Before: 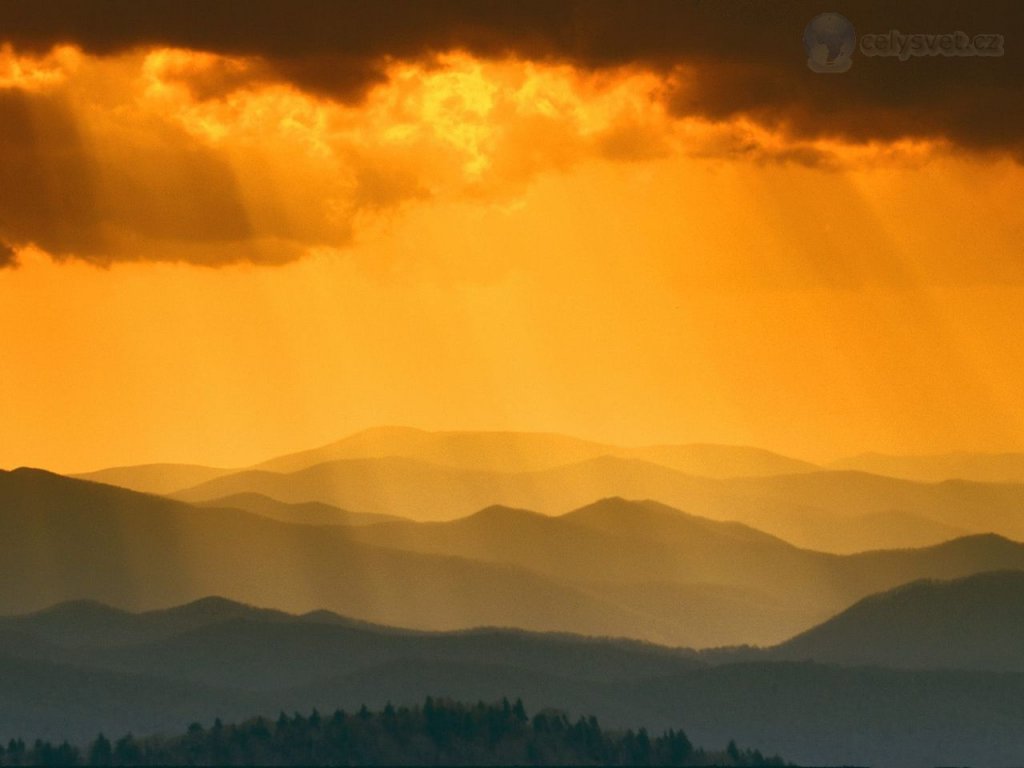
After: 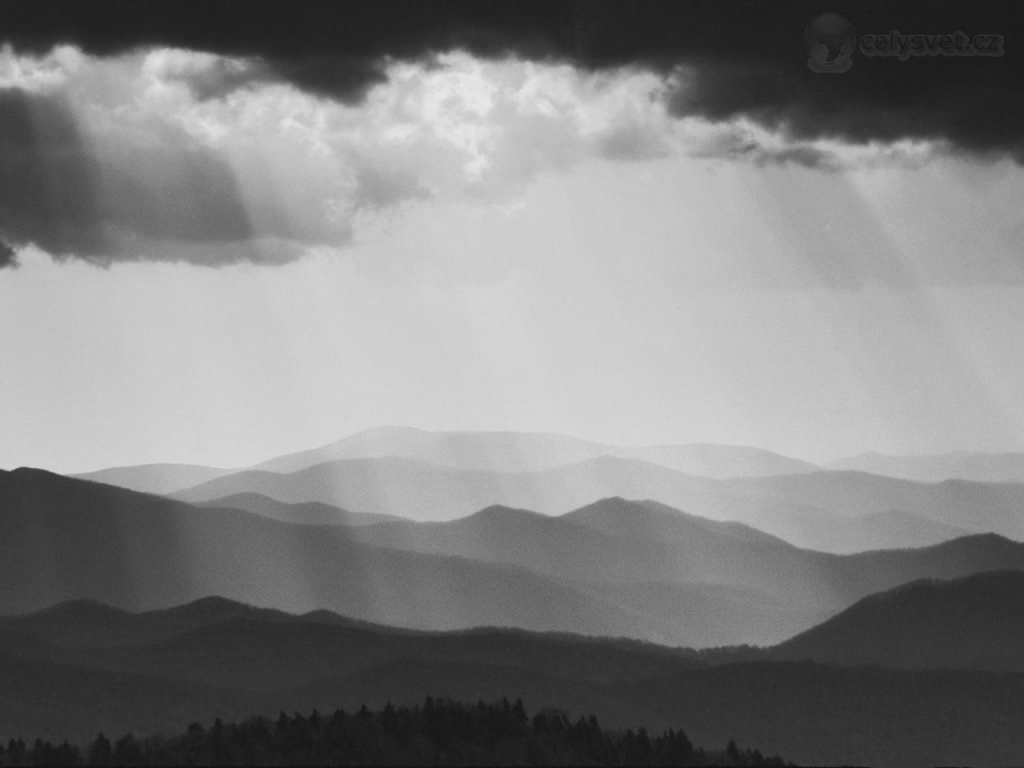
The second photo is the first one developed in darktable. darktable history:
color correction: highlights a* -0.137, highlights b* -5.91, shadows a* -0.137, shadows b* -0.137
shadows and highlights: shadows 12, white point adjustment 1.2, highlights -0.36, soften with gaussian
monochrome: on, module defaults
contrast brightness saturation: contrast 0.22
